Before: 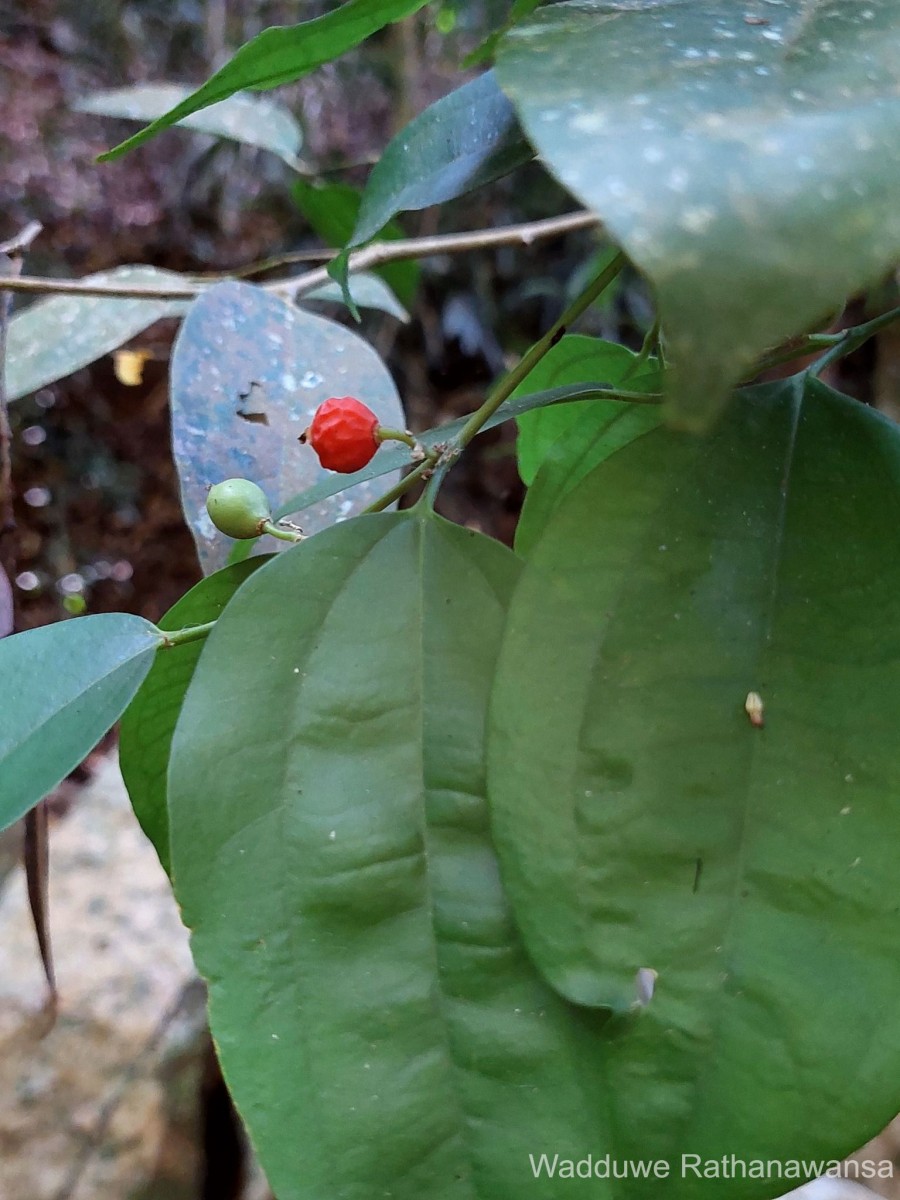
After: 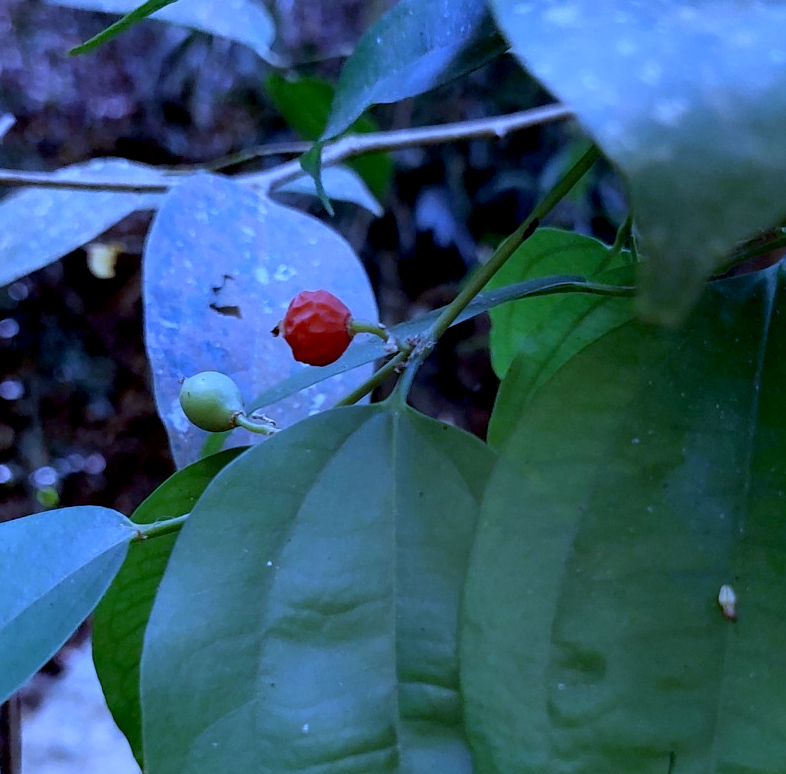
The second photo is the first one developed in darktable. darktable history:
white balance: red 0.766, blue 1.537
exposure: black level correction 0.011, exposure -0.478 EV, compensate highlight preservation false
crop: left 3.015%, top 8.969%, right 9.647%, bottom 26.457%
